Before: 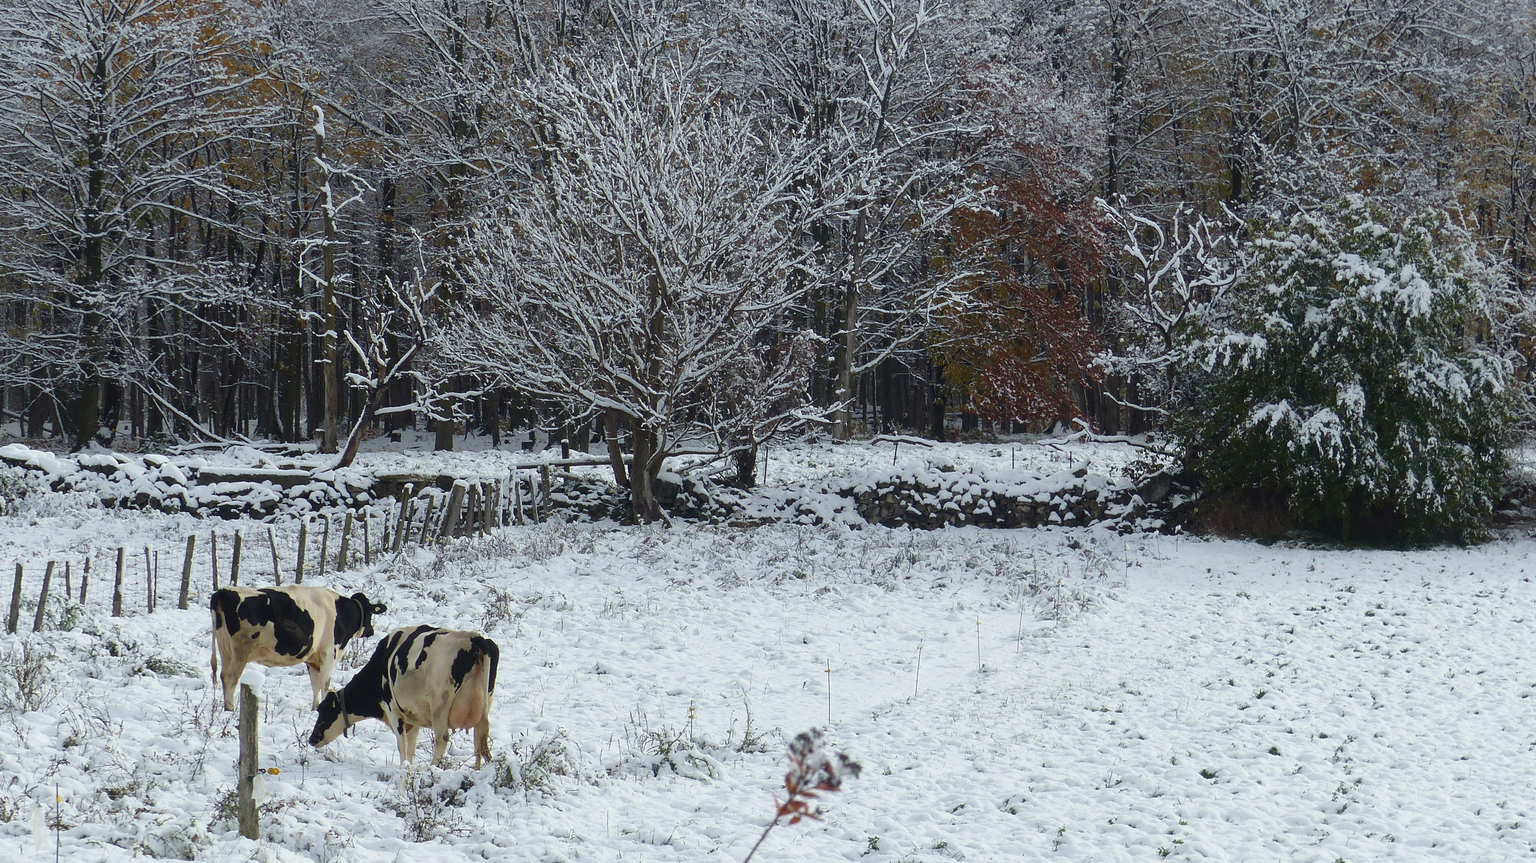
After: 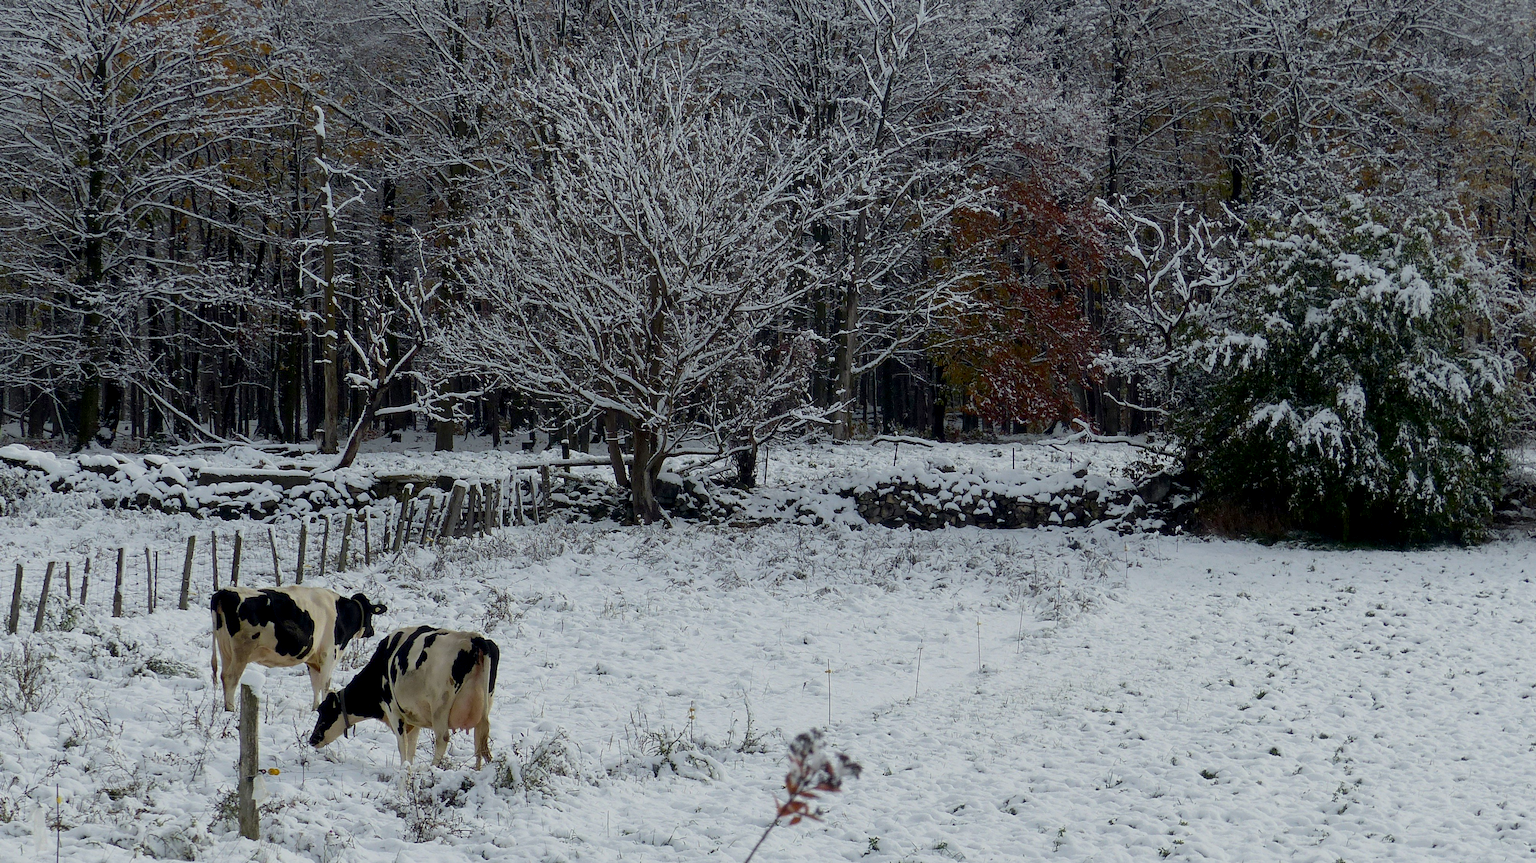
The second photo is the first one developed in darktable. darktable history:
exposure: black level correction 0.011, exposure -0.478 EV, compensate highlight preservation false
white balance: emerald 1
